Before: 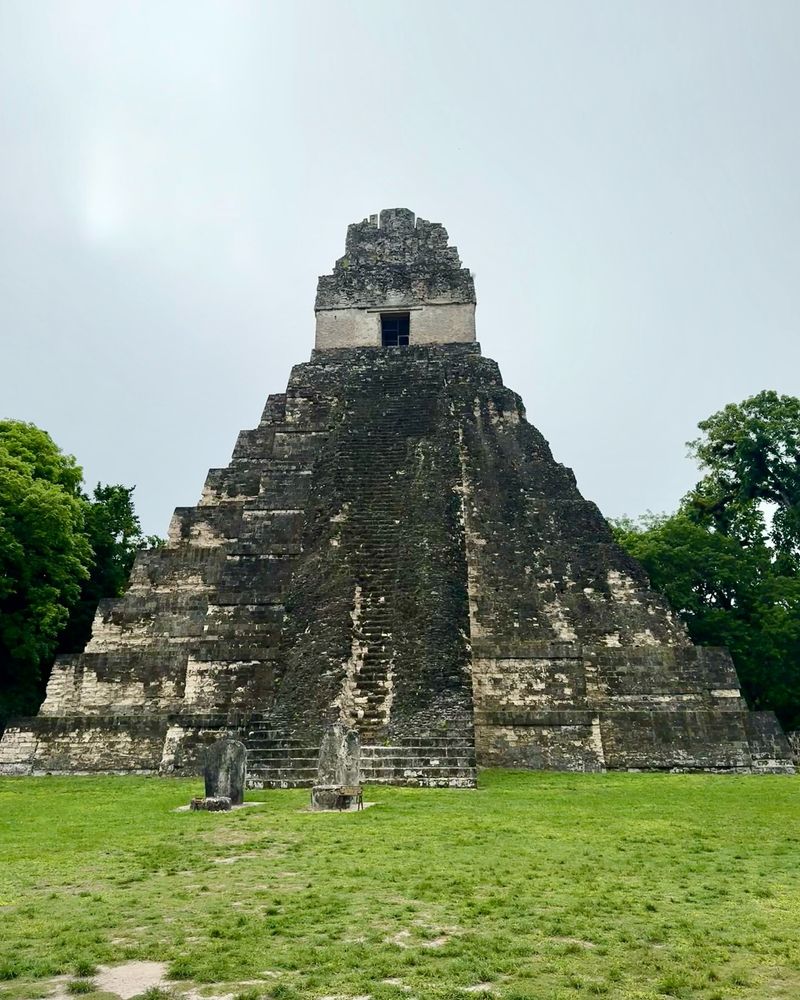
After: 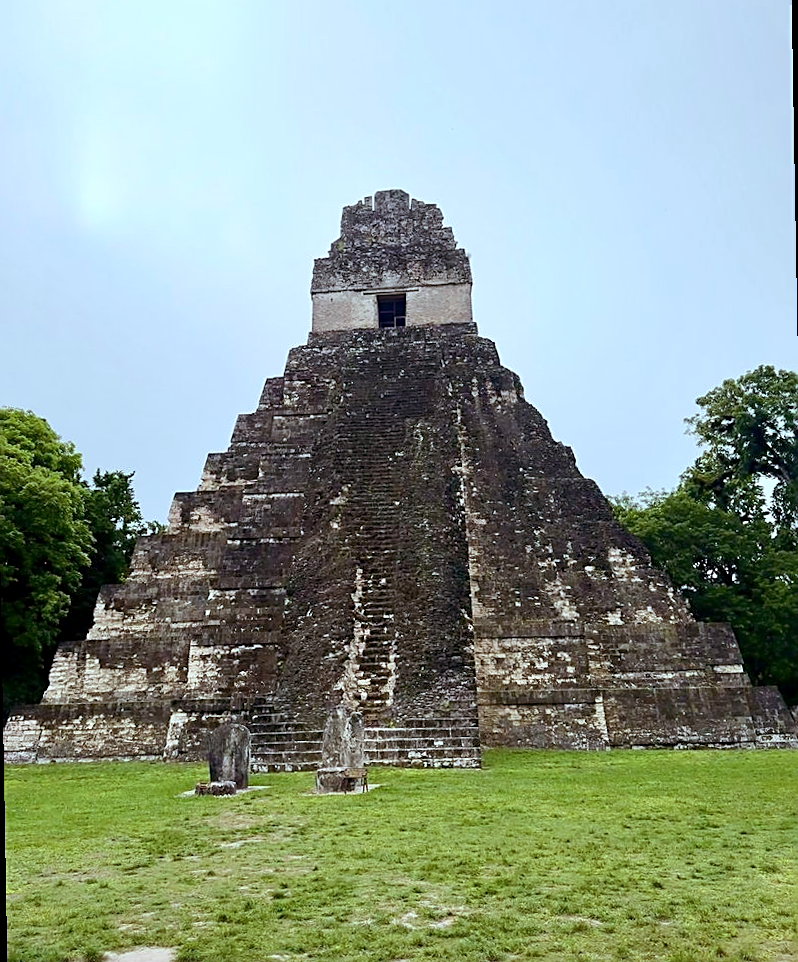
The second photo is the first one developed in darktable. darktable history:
color calibration: illuminant F (fluorescent), F source F9 (Cool White Deluxe 4150 K) – high CRI, x 0.374, y 0.373, temperature 4158.34 K
sharpen: on, module defaults
exposure: black level correction 0.001, compensate highlight preservation false
rgb levels: mode RGB, independent channels, levels [[0, 0.474, 1], [0, 0.5, 1], [0, 0.5, 1]]
rotate and perspective: rotation -1°, crop left 0.011, crop right 0.989, crop top 0.025, crop bottom 0.975
